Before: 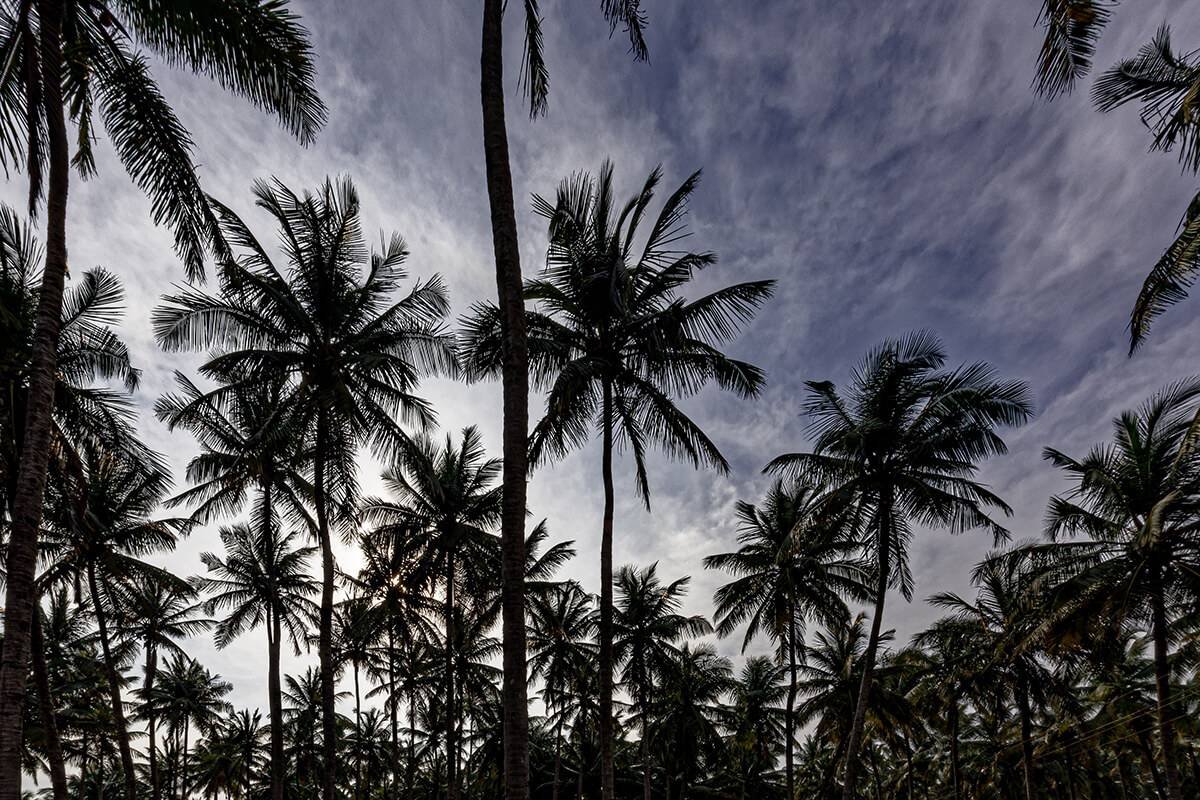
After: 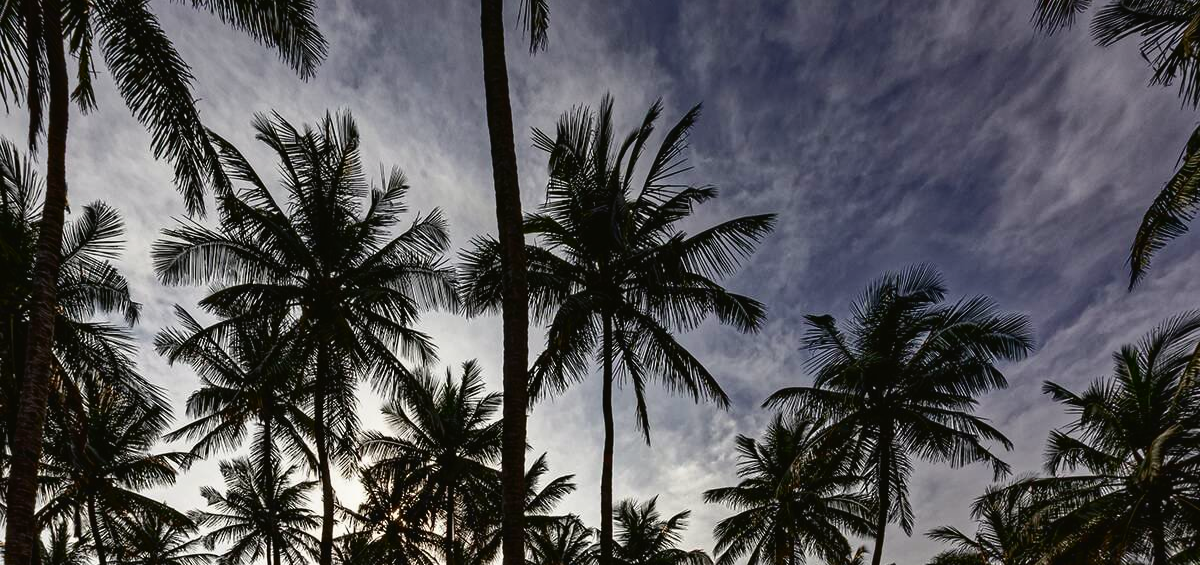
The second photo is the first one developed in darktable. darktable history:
crop and rotate: top 8.293%, bottom 20.996%
tone curve: curves: ch0 [(0, 0.021) (0.059, 0.053) (0.212, 0.18) (0.337, 0.304) (0.495, 0.505) (0.725, 0.731) (0.89, 0.919) (1, 1)]; ch1 [(0, 0) (0.094, 0.081) (0.285, 0.299) (0.403, 0.436) (0.479, 0.475) (0.54, 0.55) (0.615, 0.637) (0.683, 0.688) (1, 1)]; ch2 [(0, 0) (0.257, 0.217) (0.434, 0.434) (0.498, 0.507) (0.527, 0.542) (0.597, 0.587) (0.658, 0.595) (1, 1)], color space Lab, independent channels, preserve colors none
graduated density: on, module defaults
